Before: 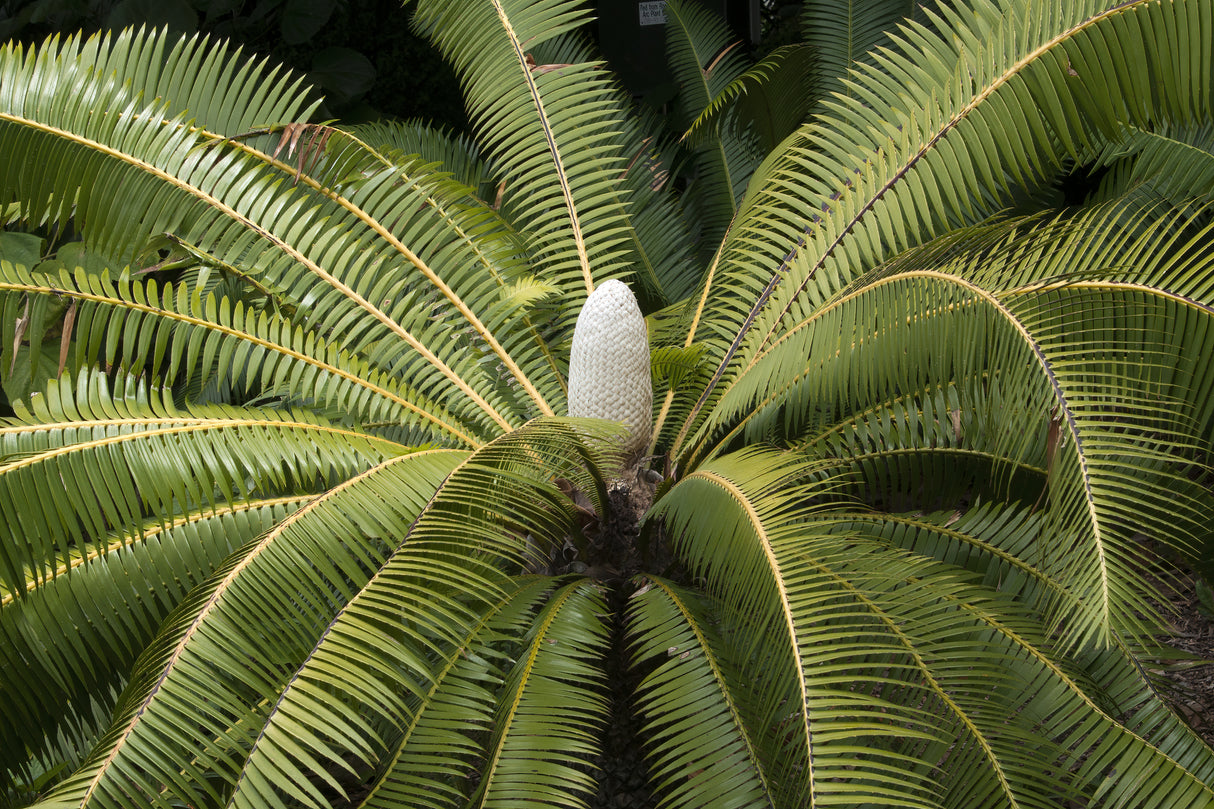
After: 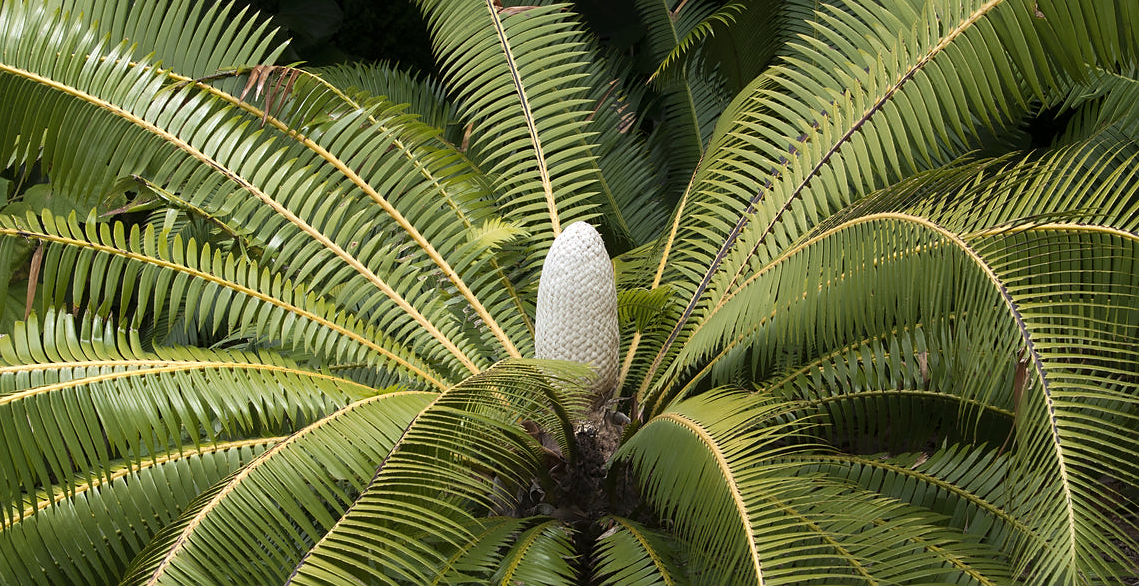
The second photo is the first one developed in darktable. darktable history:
sharpen: radius 1.458, amount 0.398, threshold 1.271
crop: left 2.737%, top 7.287%, right 3.421%, bottom 20.179%
